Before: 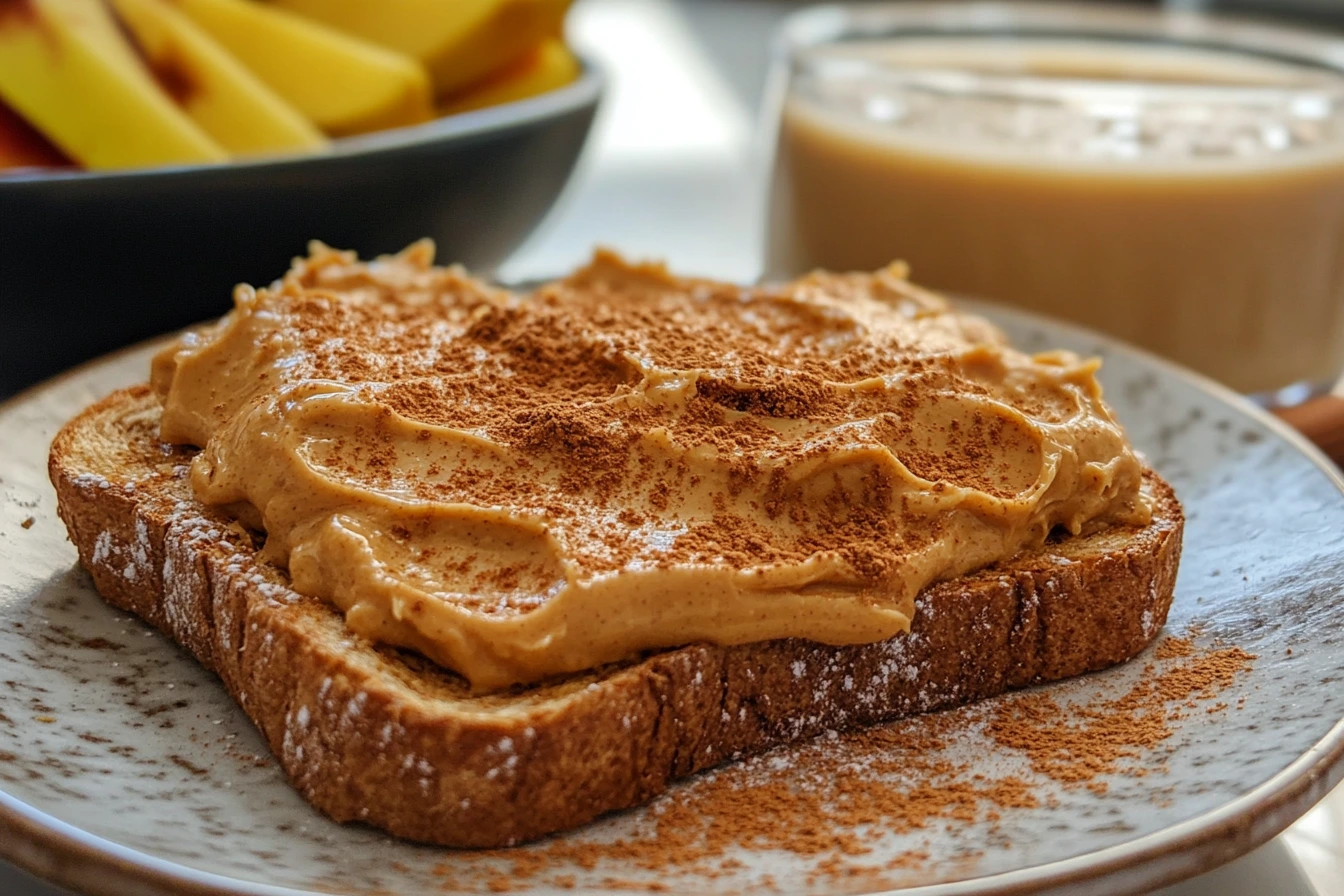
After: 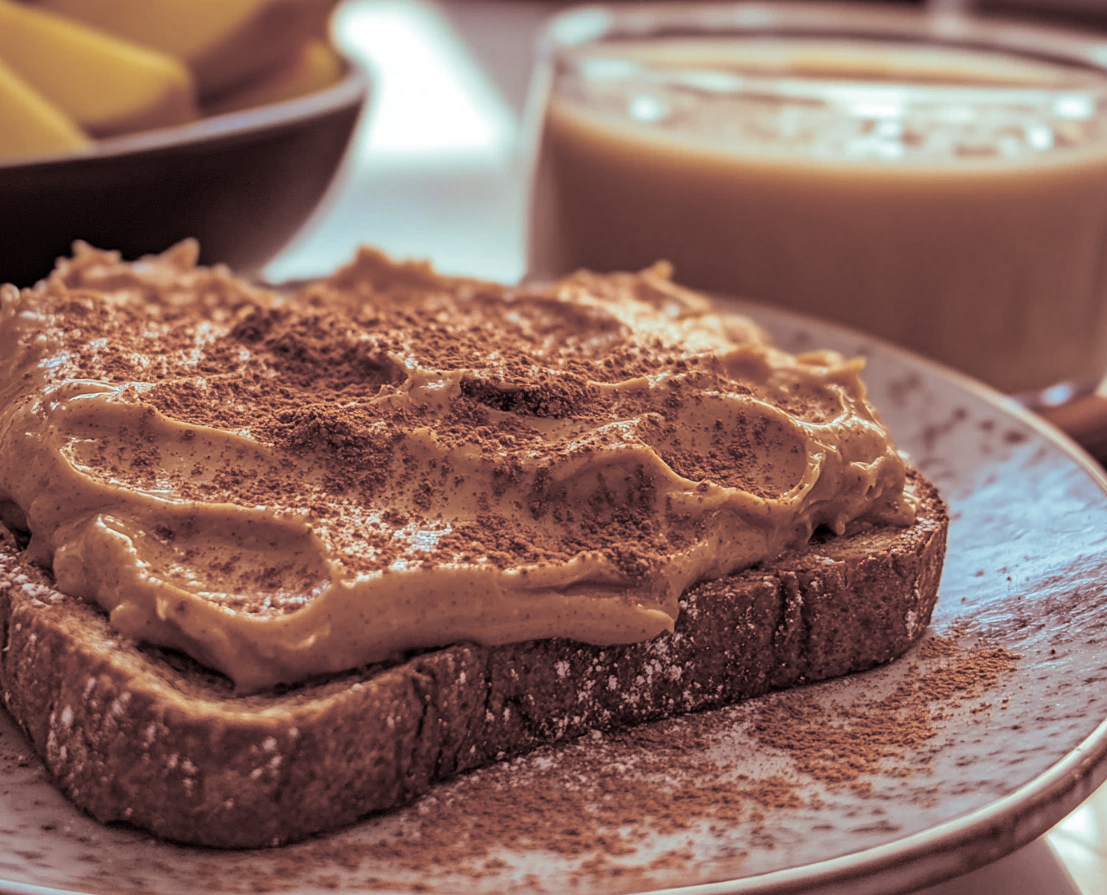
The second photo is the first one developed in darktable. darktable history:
haze removal: compatibility mode true, adaptive false
split-toning: shadows › saturation 0.3, highlights › hue 180°, highlights › saturation 0.3, compress 0%
color balance rgb: perceptual saturation grading › global saturation 20%, perceptual saturation grading › highlights -25%, perceptual saturation grading › shadows 25%
crop: left 17.582%, bottom 0.031%
